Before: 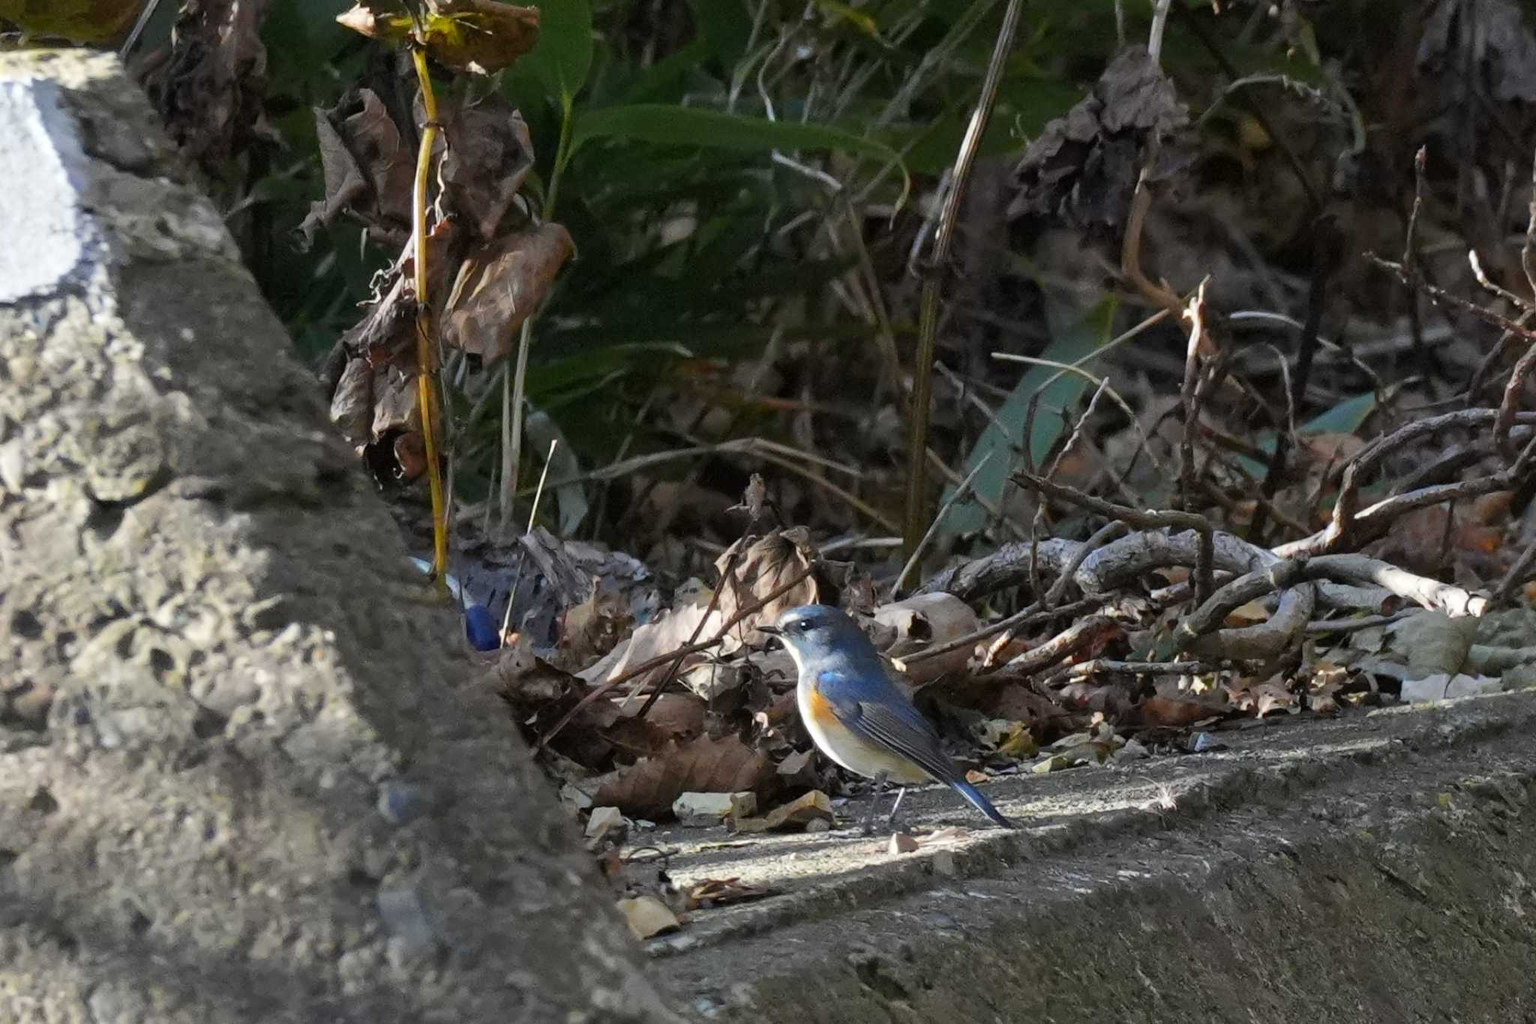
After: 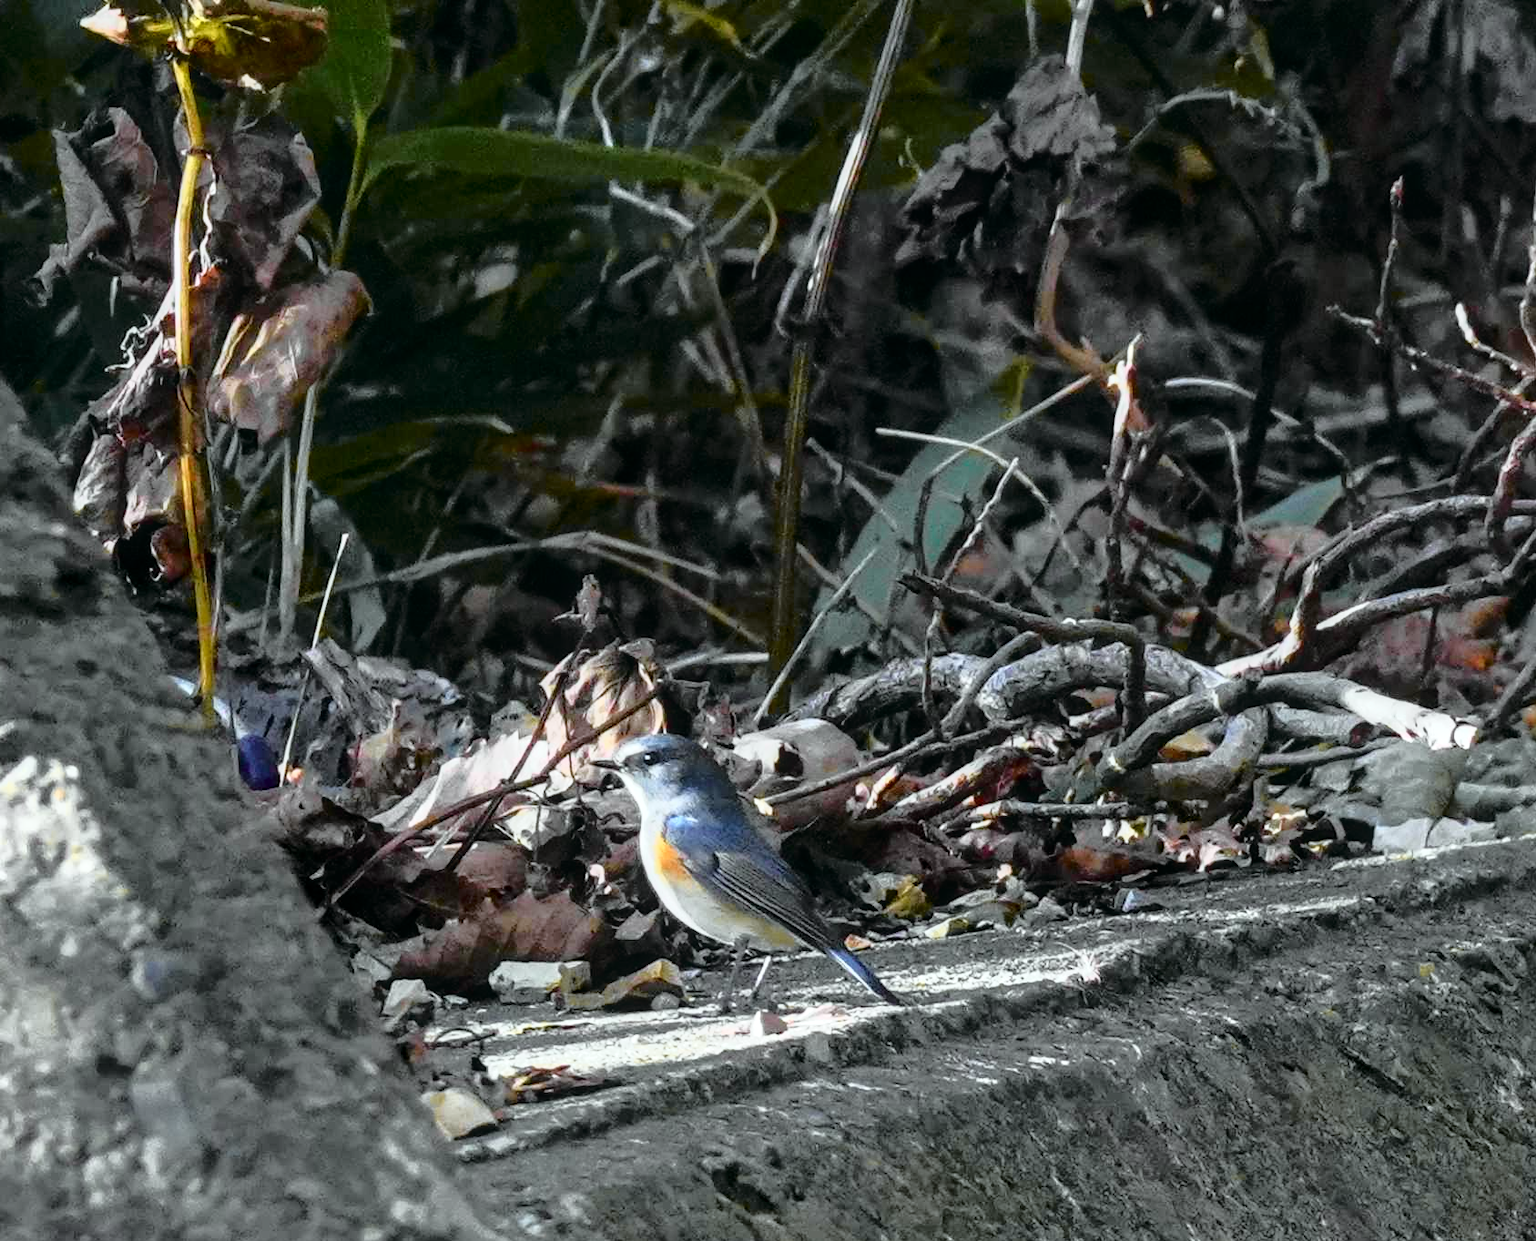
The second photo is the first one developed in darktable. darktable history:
crop: left 17.582%, bottom 0.031%
white balance: red 0.974, blue 1.044
color balance rgb: shadows lift › chroma 1%, shadows lift › hue 28.8°, power › hue 60°, highlights gain › chroma 1%, highlights gain › hue 60°, global offset › luminance 0.25%, perceptual saturation grading › highlights -20%, perceptual saturation grading › shadows 20%, perceptual brilliance grading › highlights 10%, perceptual brilliance grading › shadows -5%, global vibrance 19.67%
tone curve: curves: ch0 [(0, 0.015) (0.091, 0.055) (0.184, 0.159) (0.304, 0.382) (0.492, 0.579) (0.628, 0.755) (0.832, 0.932) (0.984, 0.963)]; ch1 [(0, 0) (0.34, 0.235) (0.46, 0.46) (0.515, 0.502) (0.553, 0.567) (0.764, 0.815) (1, 1)]; ch2 [(0, 0) (0.44, 0.458) (0.479, 0.492) (0.524, 0.507) (0.557, 0.567) (0.673, 0.699) (1, 1)], color space Lab, independent channels, preserve colors none
local contrast: on, module defaults
